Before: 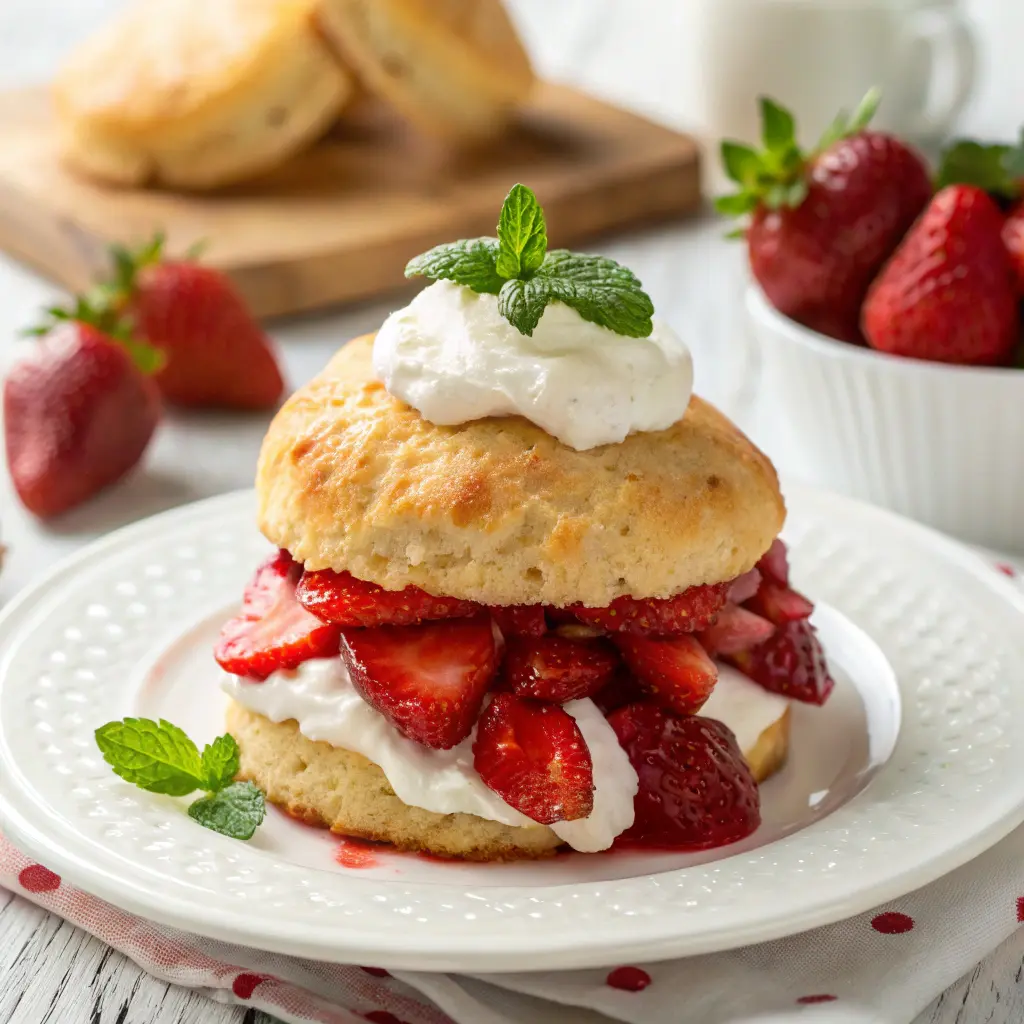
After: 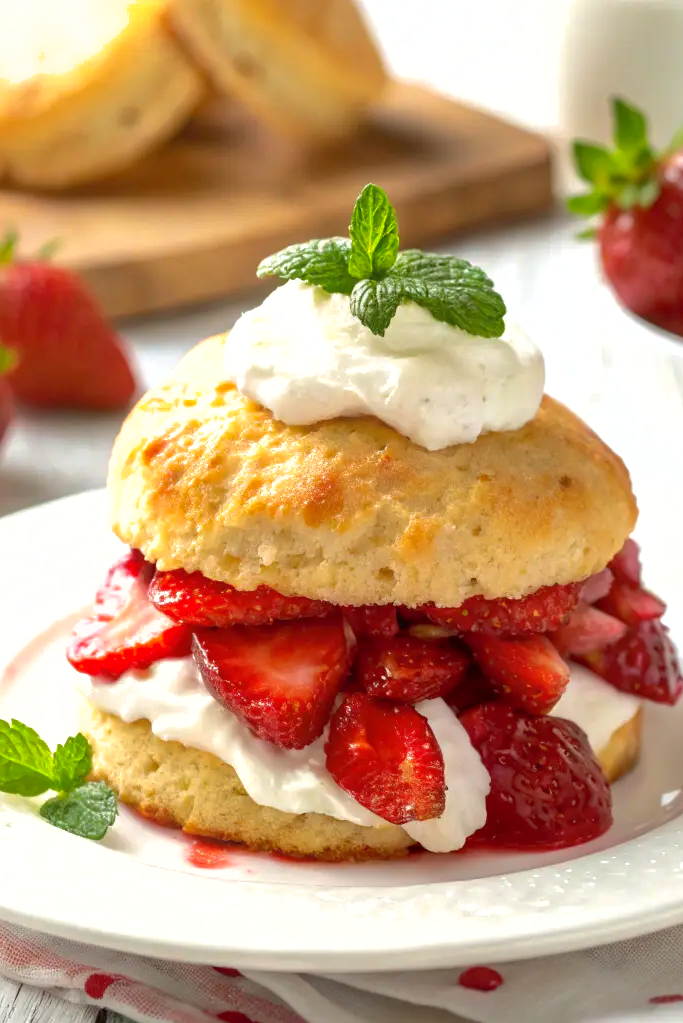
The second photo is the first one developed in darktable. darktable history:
shadows and highlights: on, module defaults
crop and rotate: left 14.483%, right 18.722%
exposure: black level correction 0.001, exposure 0.499 EV, compensate highlight preservation false
